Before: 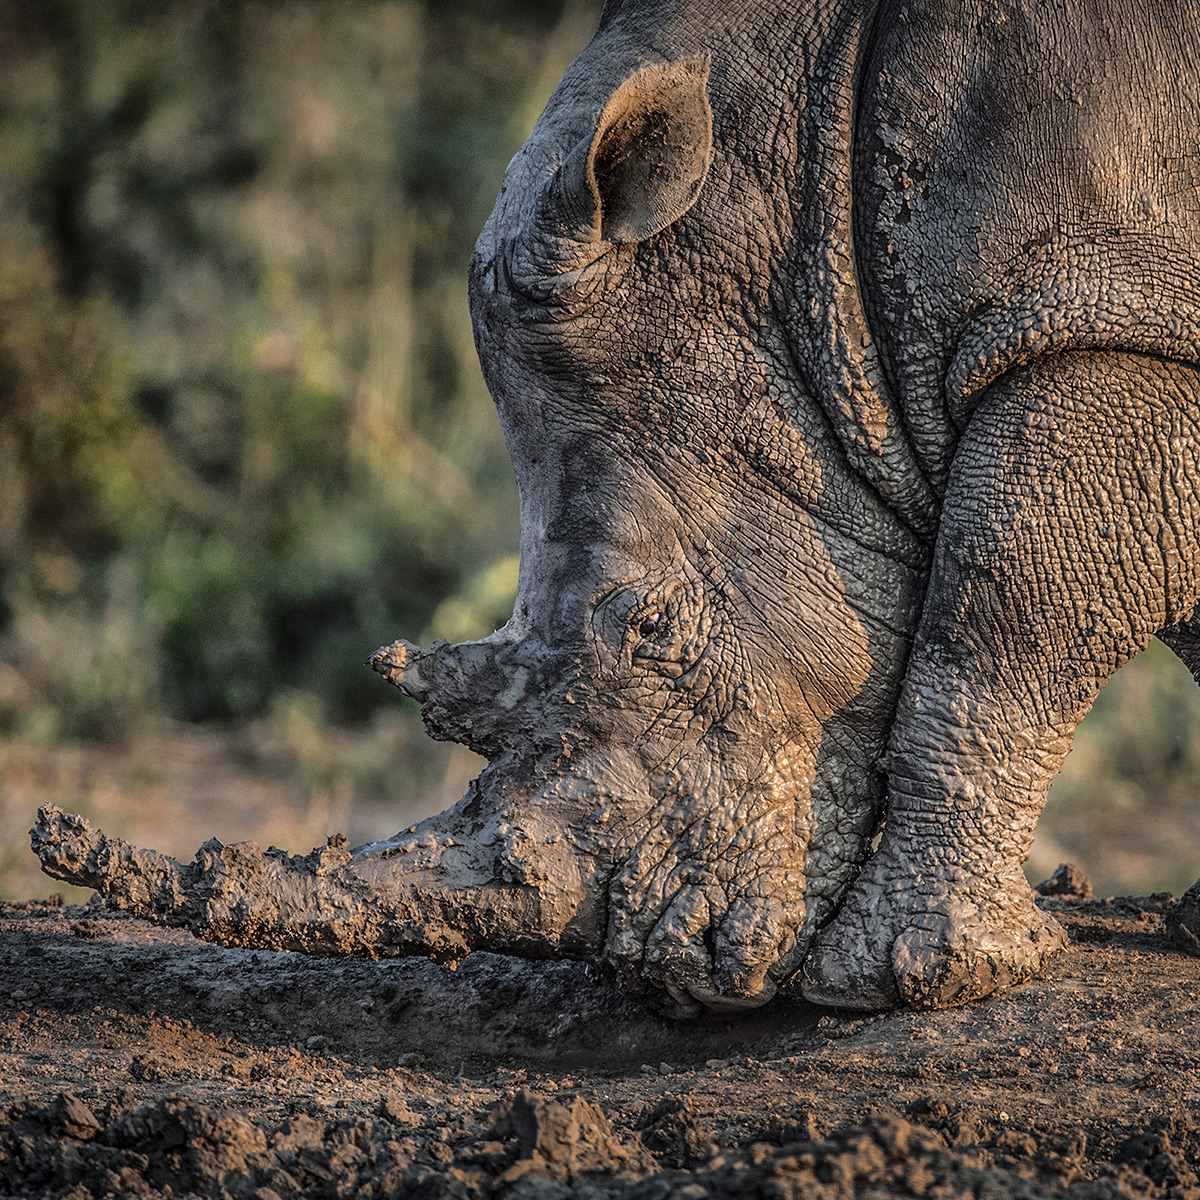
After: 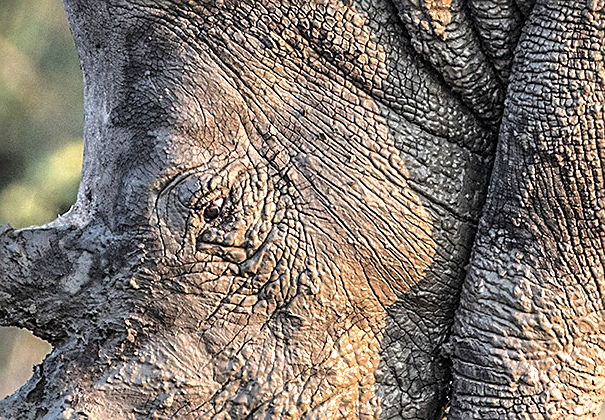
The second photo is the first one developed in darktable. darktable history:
sharpen: on, module defaults
crop: left 36.383%, top 34.641%, right 13.17%, bottom 30.347%
exposure: exposure 0.739 EV, compensate highlight preservation false
shadows and highlights: shadows -21.05, highlights 99.72, soften with gaussian
